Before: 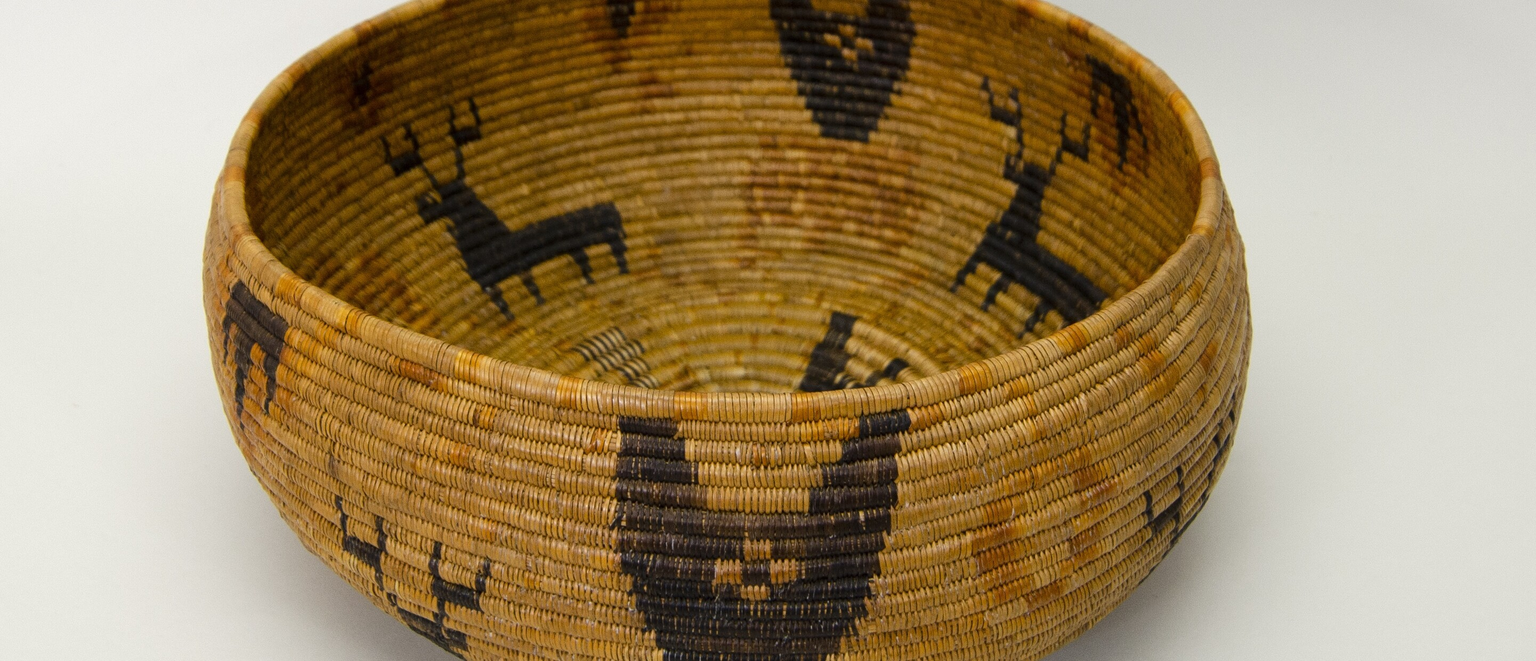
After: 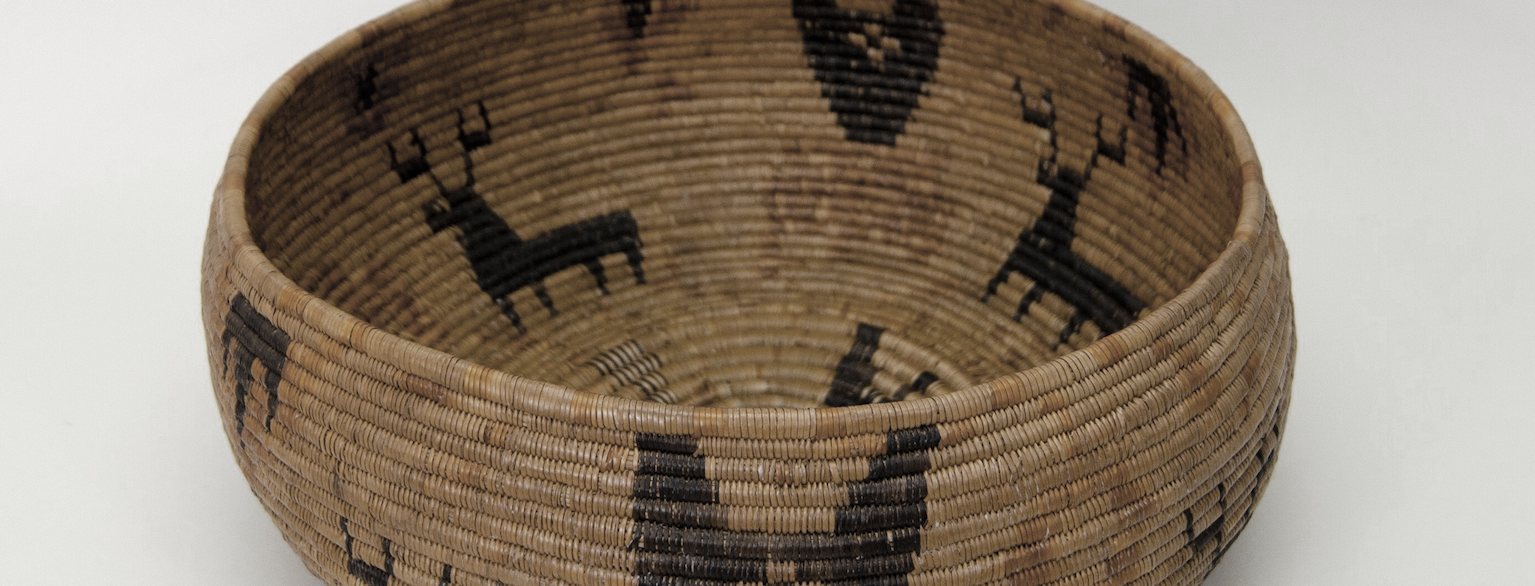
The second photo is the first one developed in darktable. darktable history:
crop and rotate: angle 0.2°, left 0.275%, right 3.127%, bottom 14.18%
color zones: curves: ch0 [(0, 0.487) (0.241, 0.395) (0.434, 0.373) (0.658, 0.412) (0.838, 0.487)]; ch1 [(0, 0) (0.053, 0.053) (0.211, 0.202) (0.579, 0.259) (0.781, 0.241)]
base curve: curves: ch0 [(0, 0) (0.283, 0.295) (1, 1)], preserve colors none
